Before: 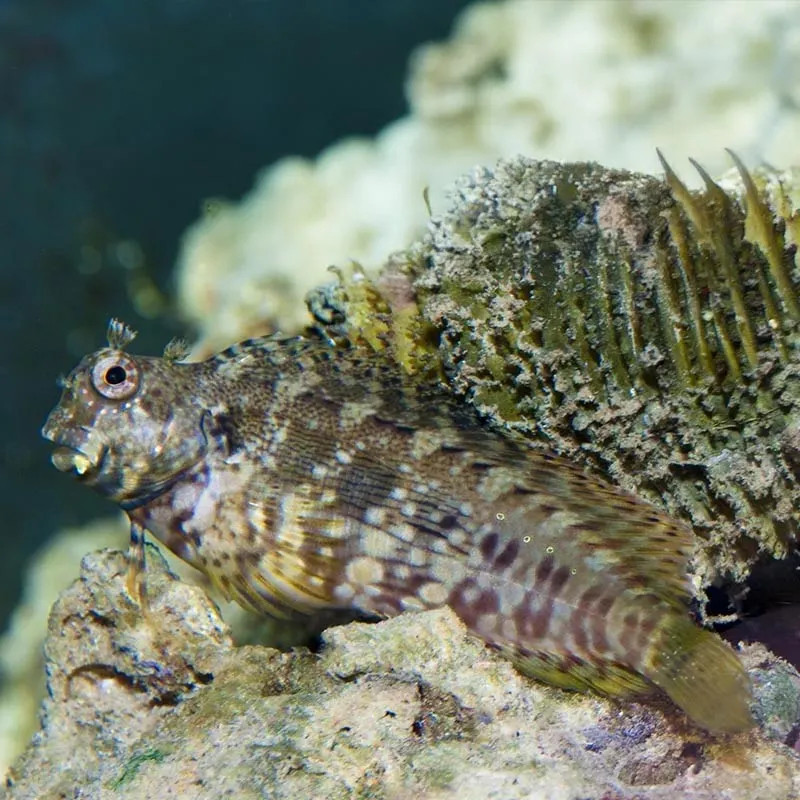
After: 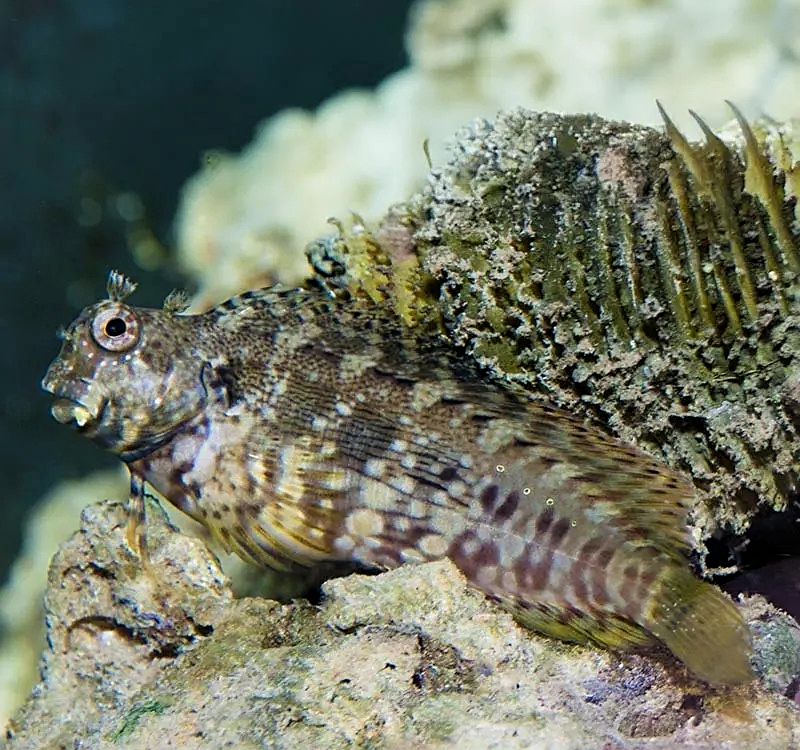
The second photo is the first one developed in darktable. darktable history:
sharpen: on, module defaults
crop and rotate: top 6.25%
filmic rgb: middle gray luminance 18.42%, black relative exposure -11.45 EV, white relative exposure 2.55 EV, threshold 6 EV, target black luminance 0%, hardness 8.41, latitude 99%, contrast 1.084, shadows ↔ highlights balance 0.505%, add noise in highlights 0, preserve chrominance max RGB, color science v3 (2019), use custom middle-gray values true, iterations of high-quality reconstruction 0, contrast in highlights soft, enable highlight reconstruction true
